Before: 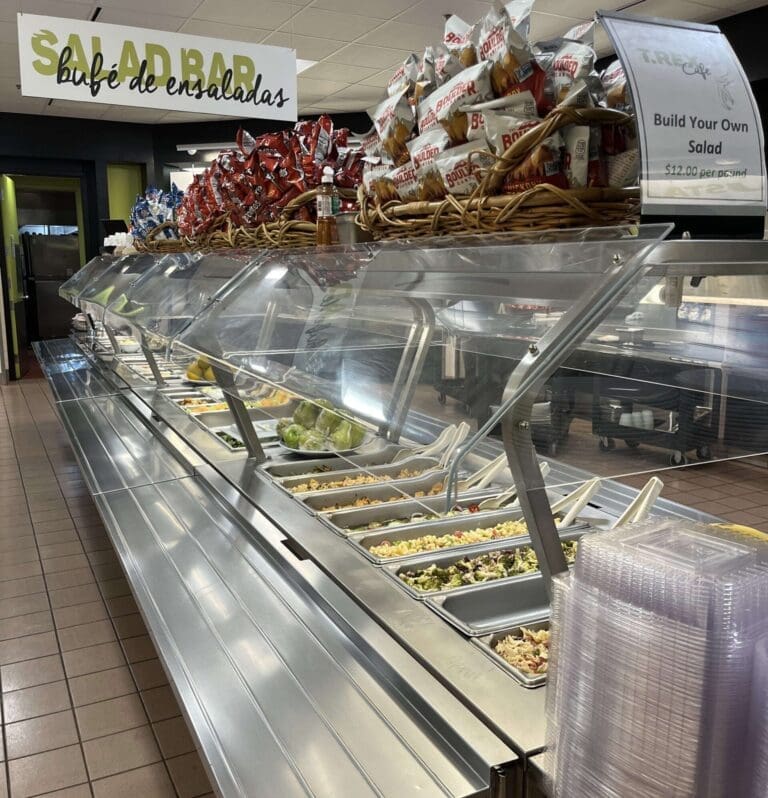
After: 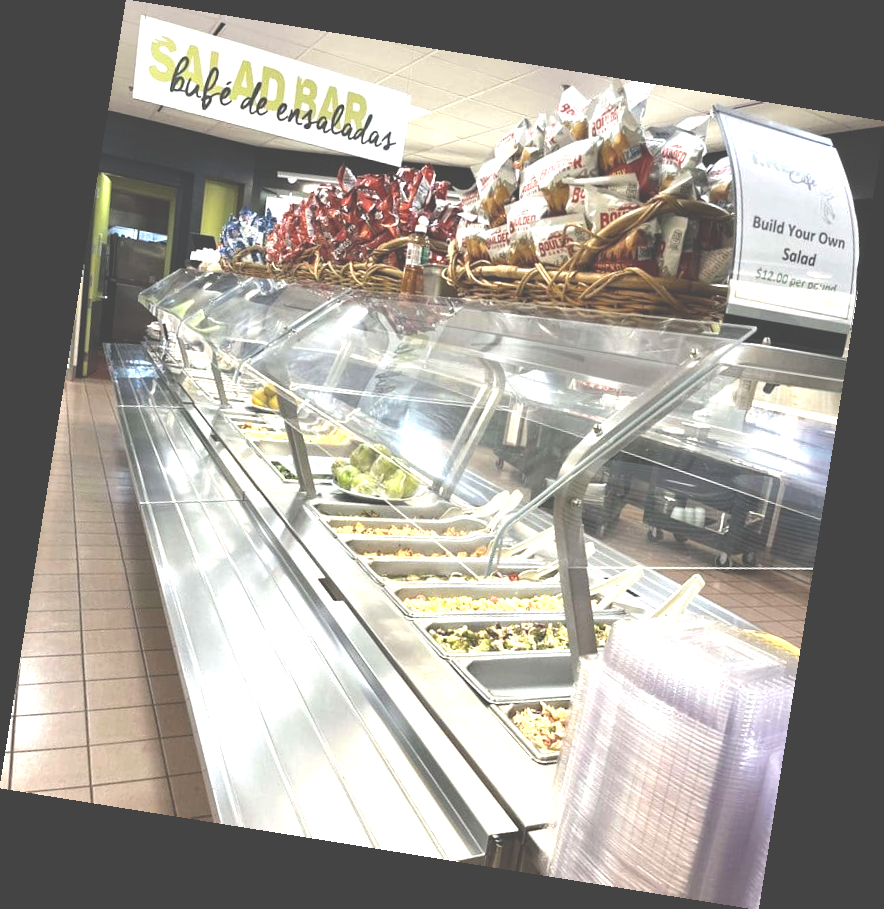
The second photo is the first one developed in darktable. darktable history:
exposure: black level correction -0.023, exposure 1.397 EV, compensate highlight preservation false
rotate and perspective: rotation 9.12°, automatic cropping off
